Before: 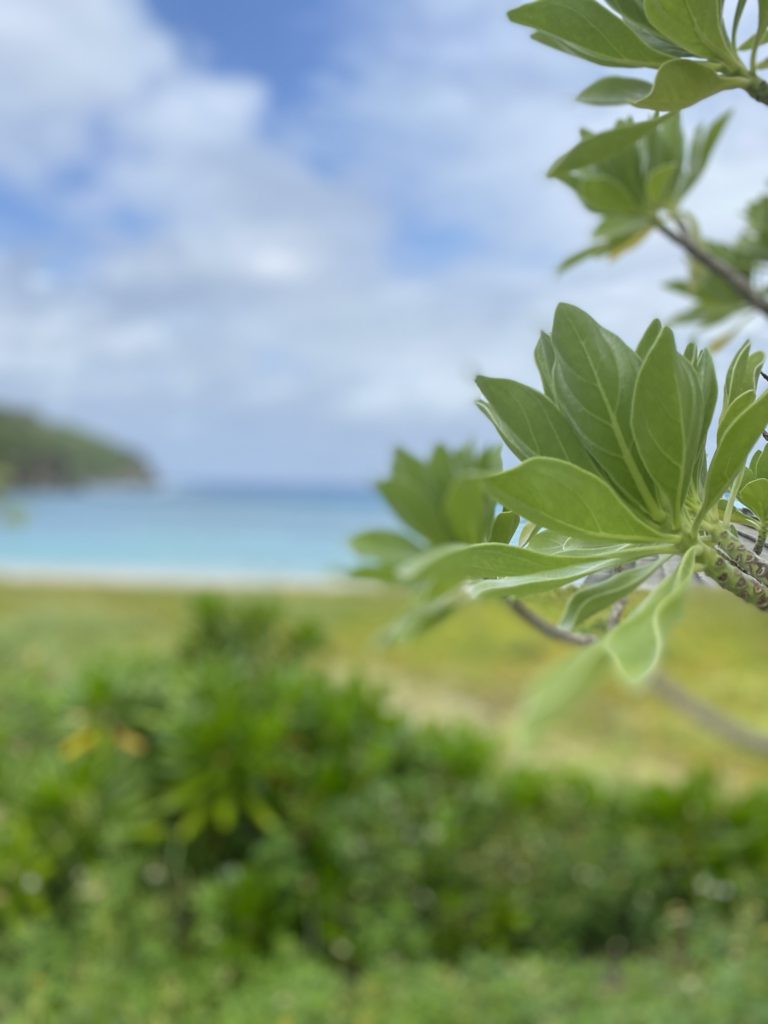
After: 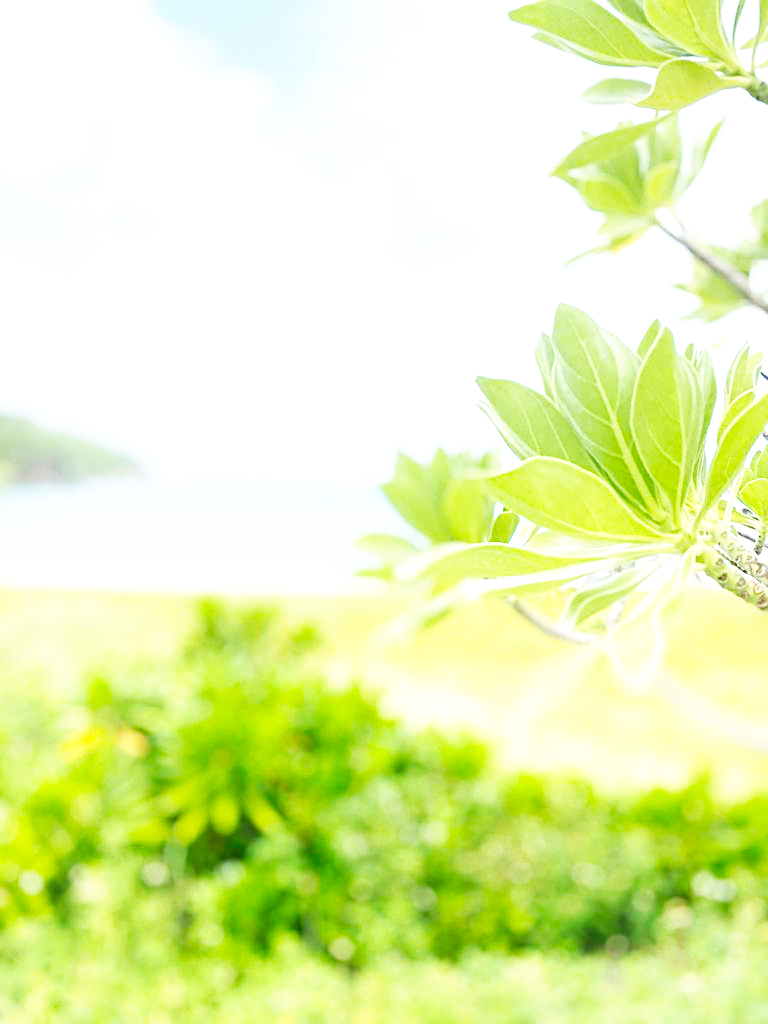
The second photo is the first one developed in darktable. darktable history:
base curve: curves: ch0 [(0, 0) (0.007, 0.004) (0.027, 0.03) (0.046, 0.07) (0.207, 0.54) (0.442, 0.872) (0.673, 0.972) (1, 1)], preserve colors none
exposure: black level correction 0, exposure 1.2 EV, compensate highlight preservation false
sharpen: on, module defaults
